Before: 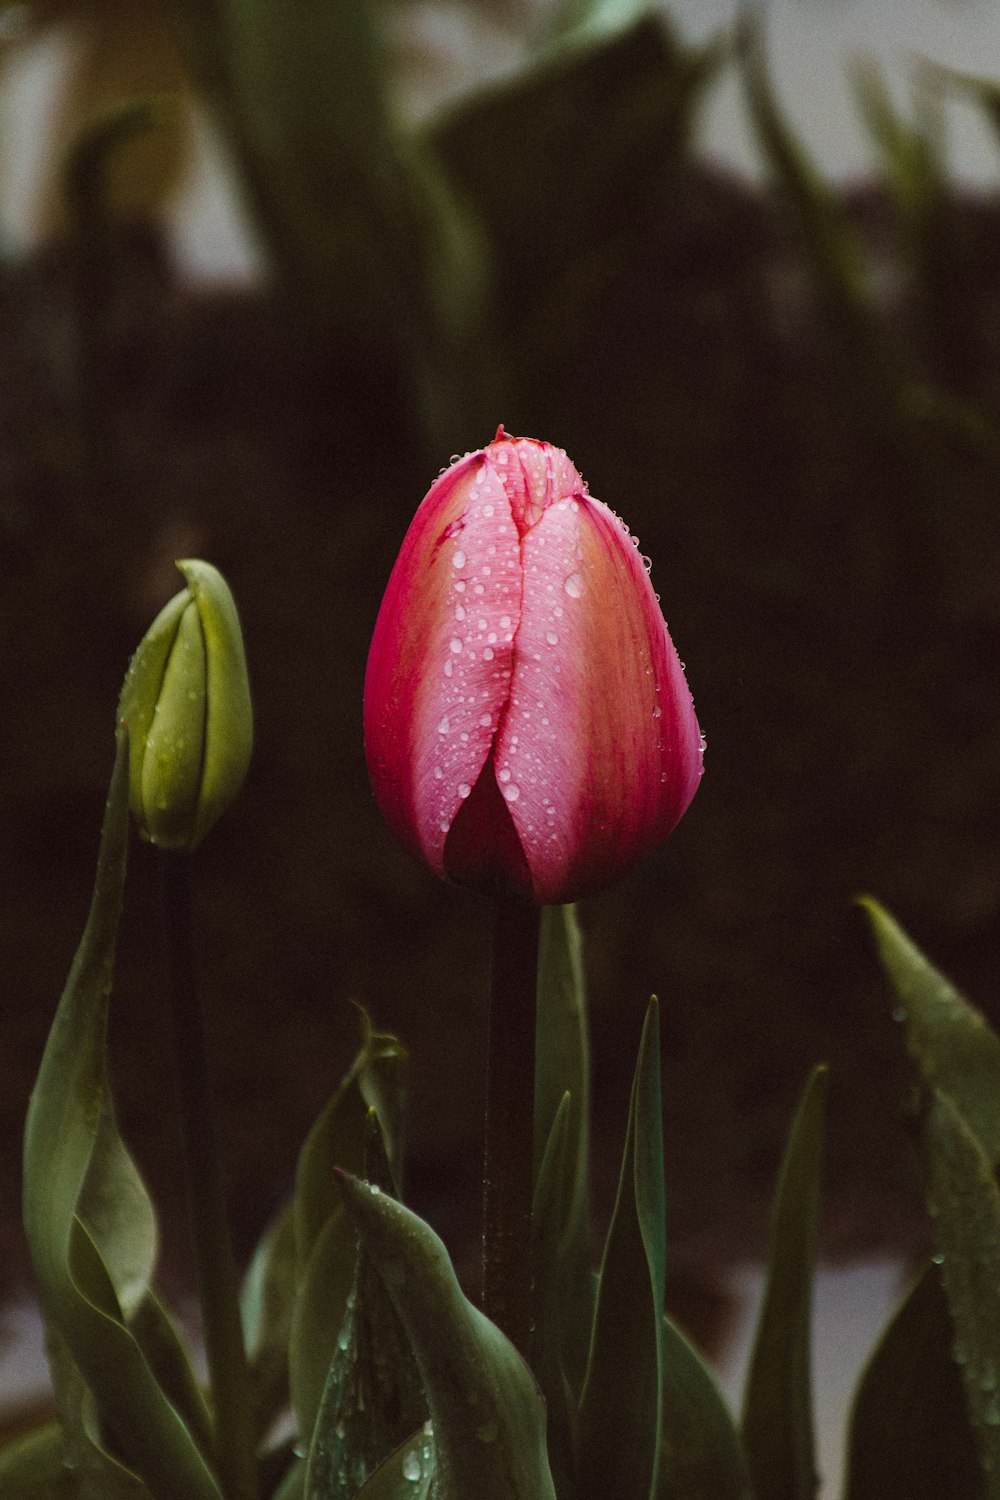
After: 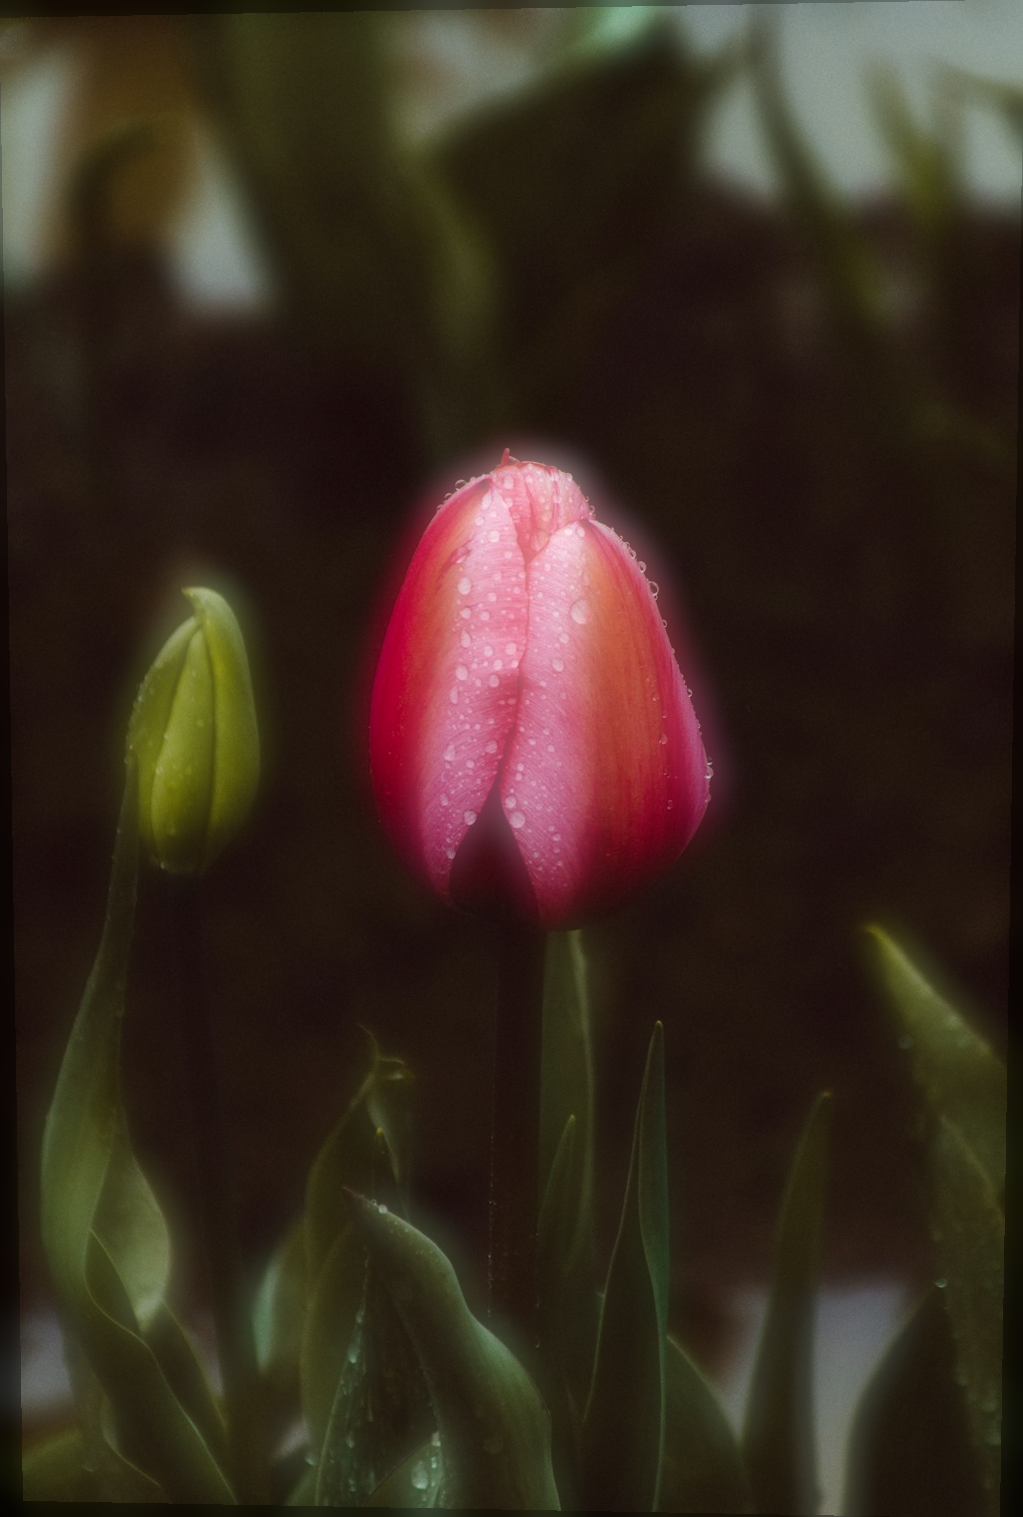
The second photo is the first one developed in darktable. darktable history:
haze removal: strength 0.29, distance 0.25, compatibility mode true, adaptive false
soften: on, module defaults
rotate and perspective: lens shift (vertical) 0.048, lens shift (horizontal) -0.024, automatic cropping off
